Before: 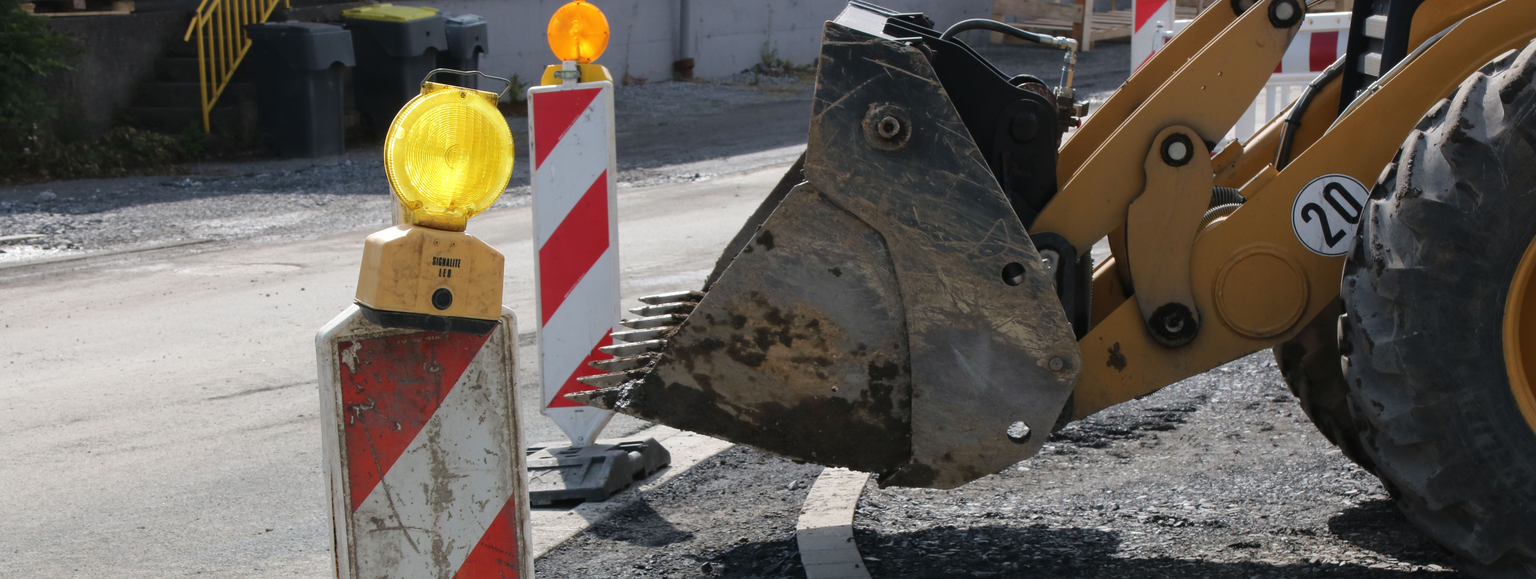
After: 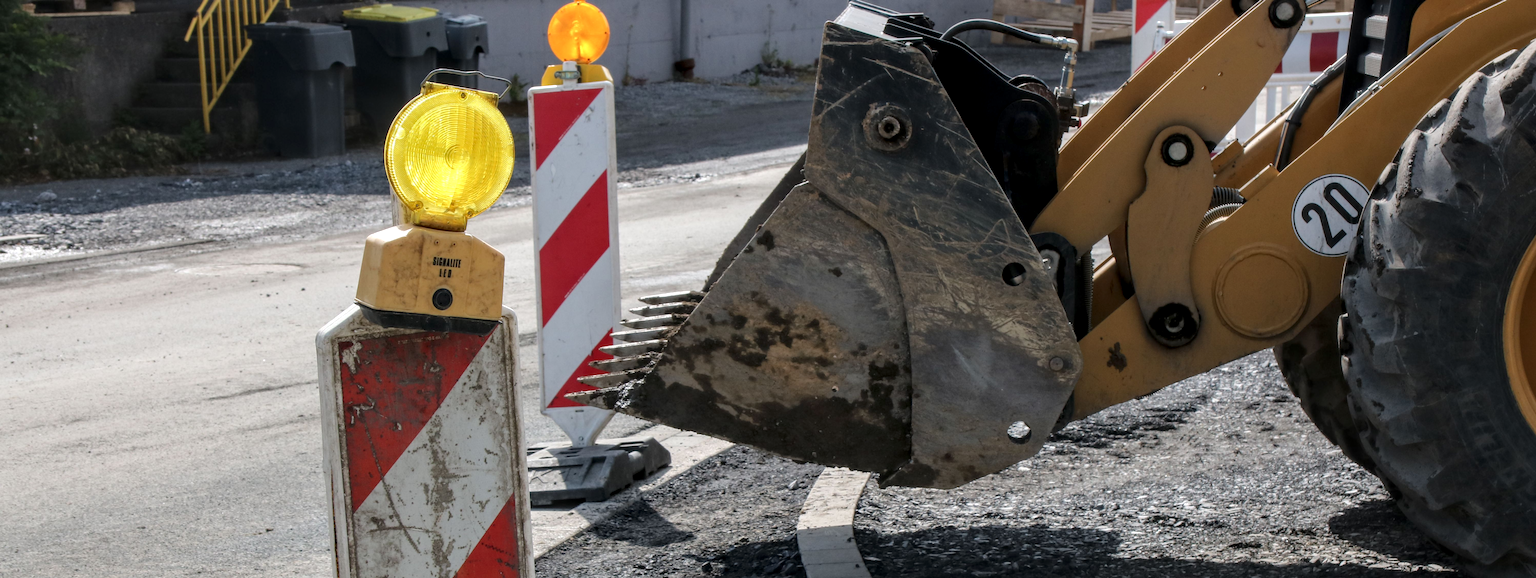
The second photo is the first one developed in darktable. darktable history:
local contrast: highlights 62%, detail 143%, midtone range 0.43
